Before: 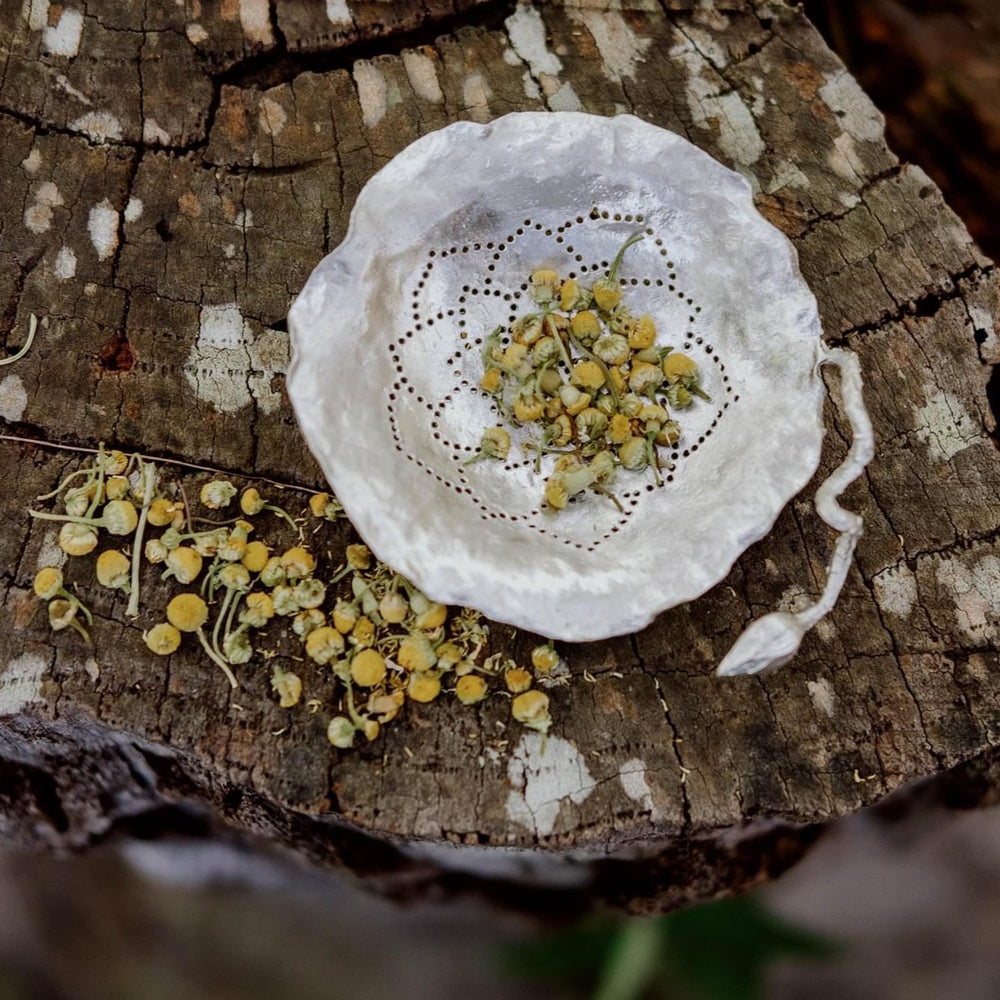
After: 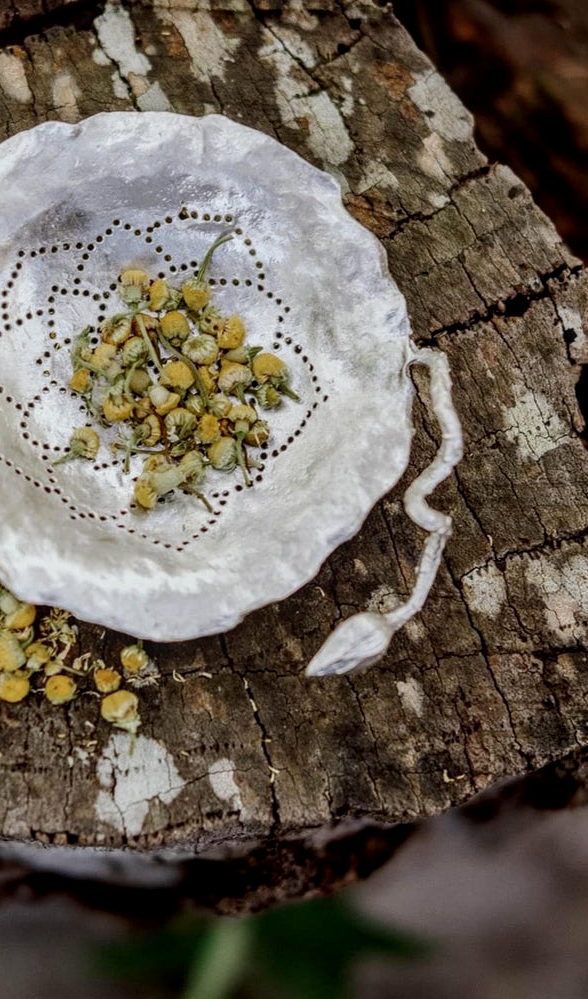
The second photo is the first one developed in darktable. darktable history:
local contrast: on, module defaults
contrast brightness saturation: contrast 0.071
crop: left 41.186%
